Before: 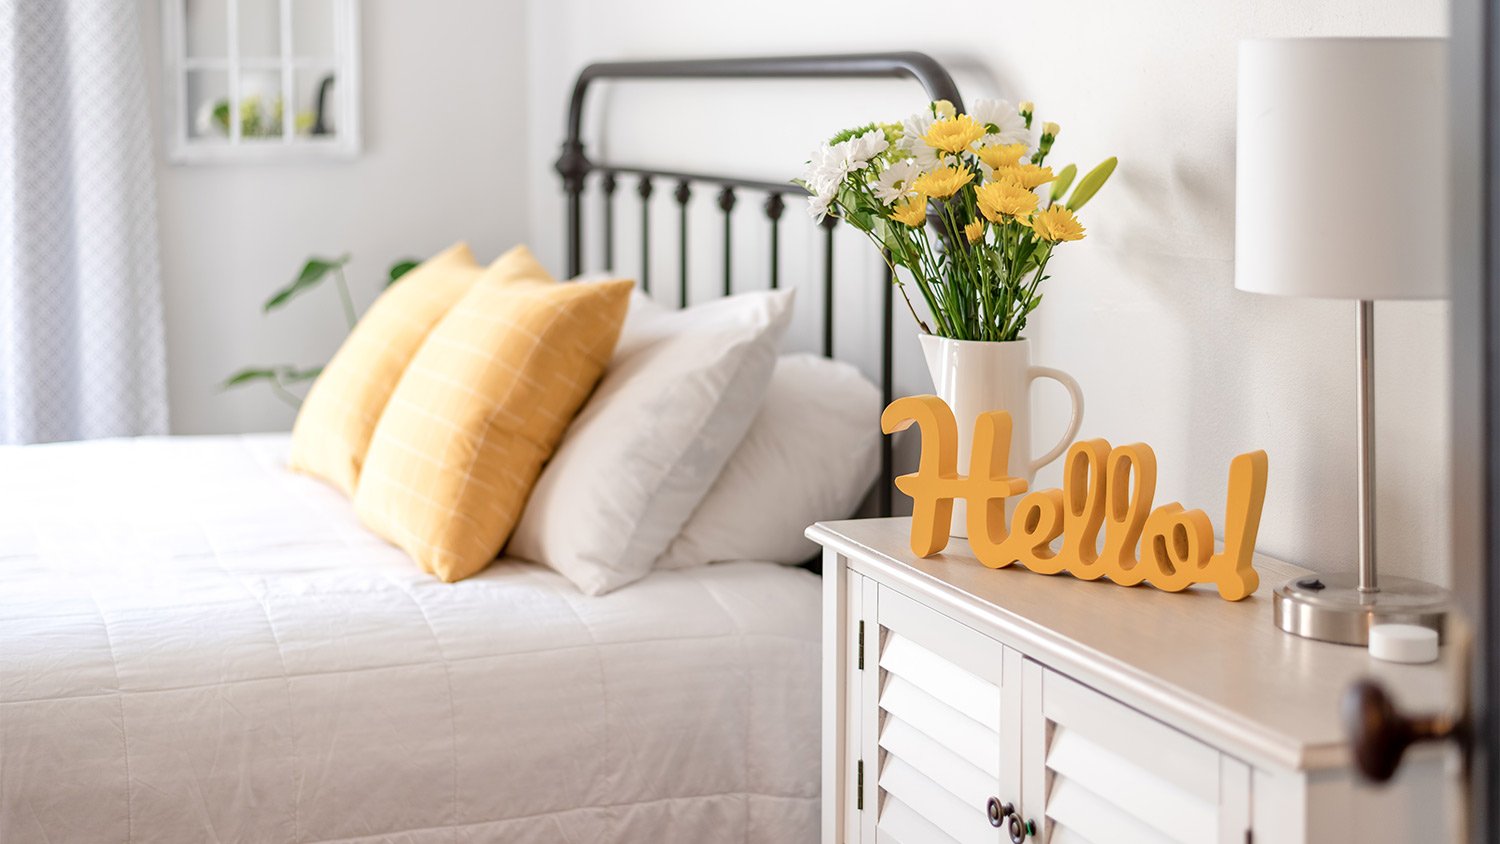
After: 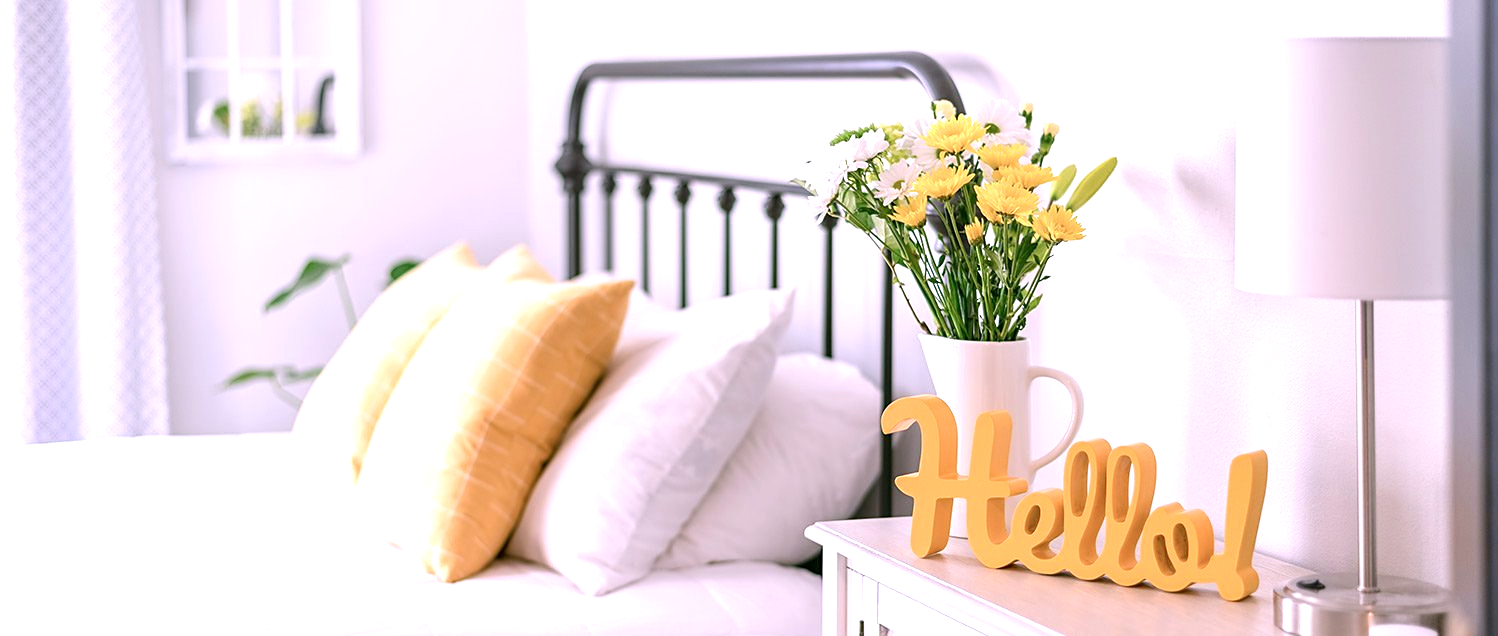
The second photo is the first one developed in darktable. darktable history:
exposure: black level correction 0, exposure 0.59 EV, compensate exposure bias true, compensate highlight preservation false
crop: bottom 24.389%
color correction: highlights a* 4.3, highlights b* 4.91, shadows a* -8.32, shadows b* 4.79
sharpen: amount 0.215
color calibration: illuminant custom, x 0.367, y 0.392, temperature 4438.72 K, saturation algorithm version 1 (2020)
tone equalizer: edges refinement/feathering 500, mask exposure compensation -1.57 EV, preserve details guided filter
